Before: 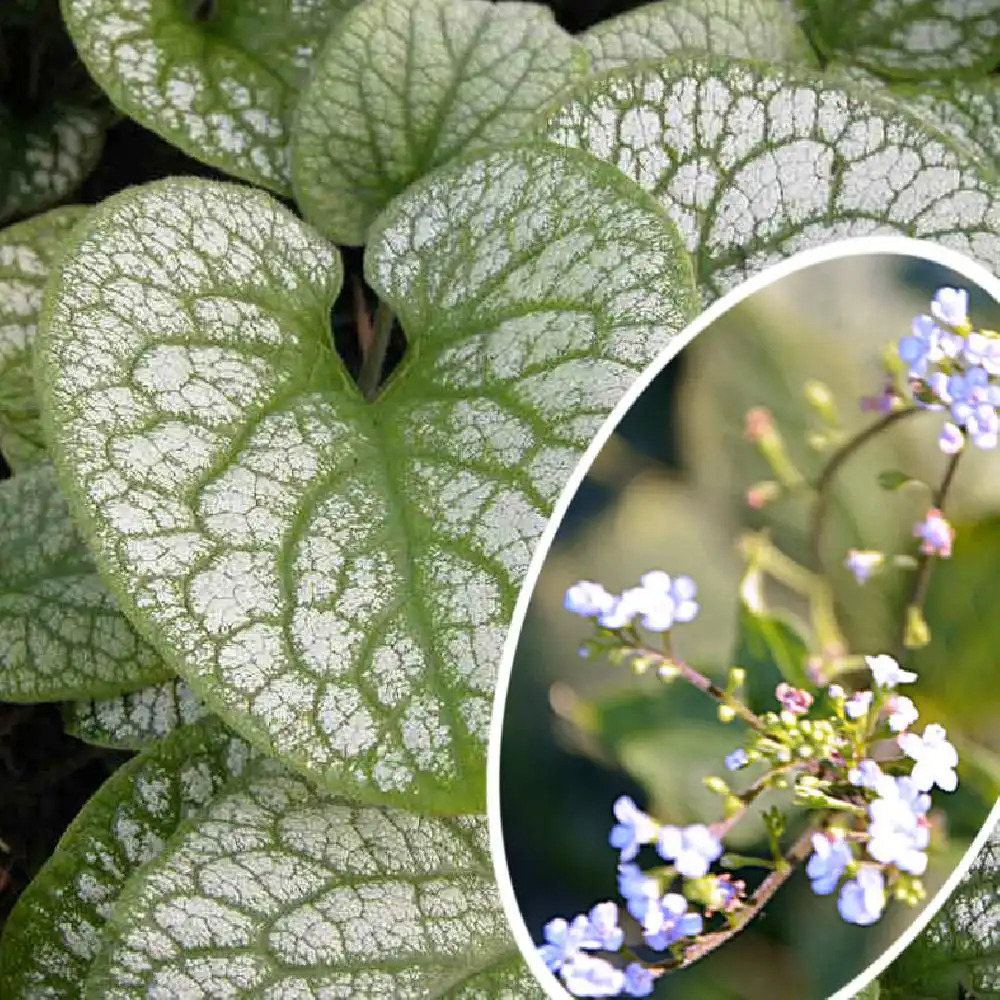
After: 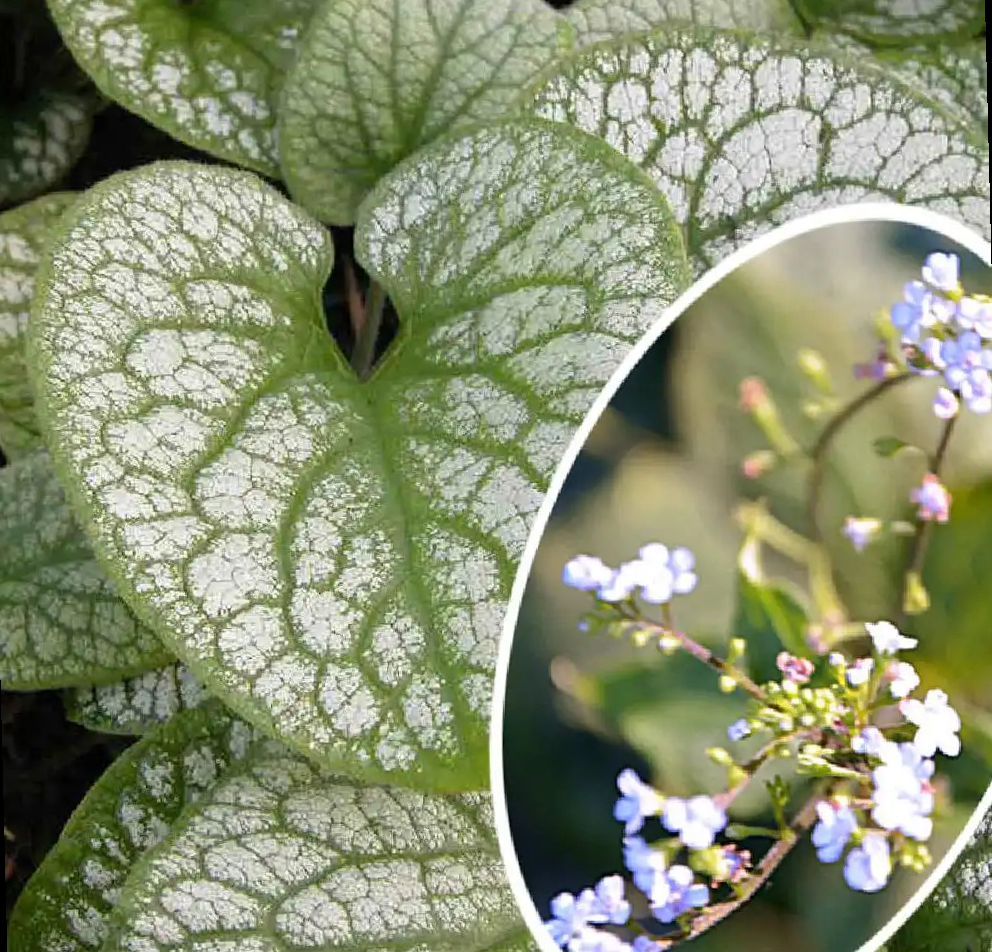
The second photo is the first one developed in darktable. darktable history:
rotate and perspective: rotation -1.42°, crop left 0.016, crop right 0.984, crop top 0.035, crop bottom 0.965
